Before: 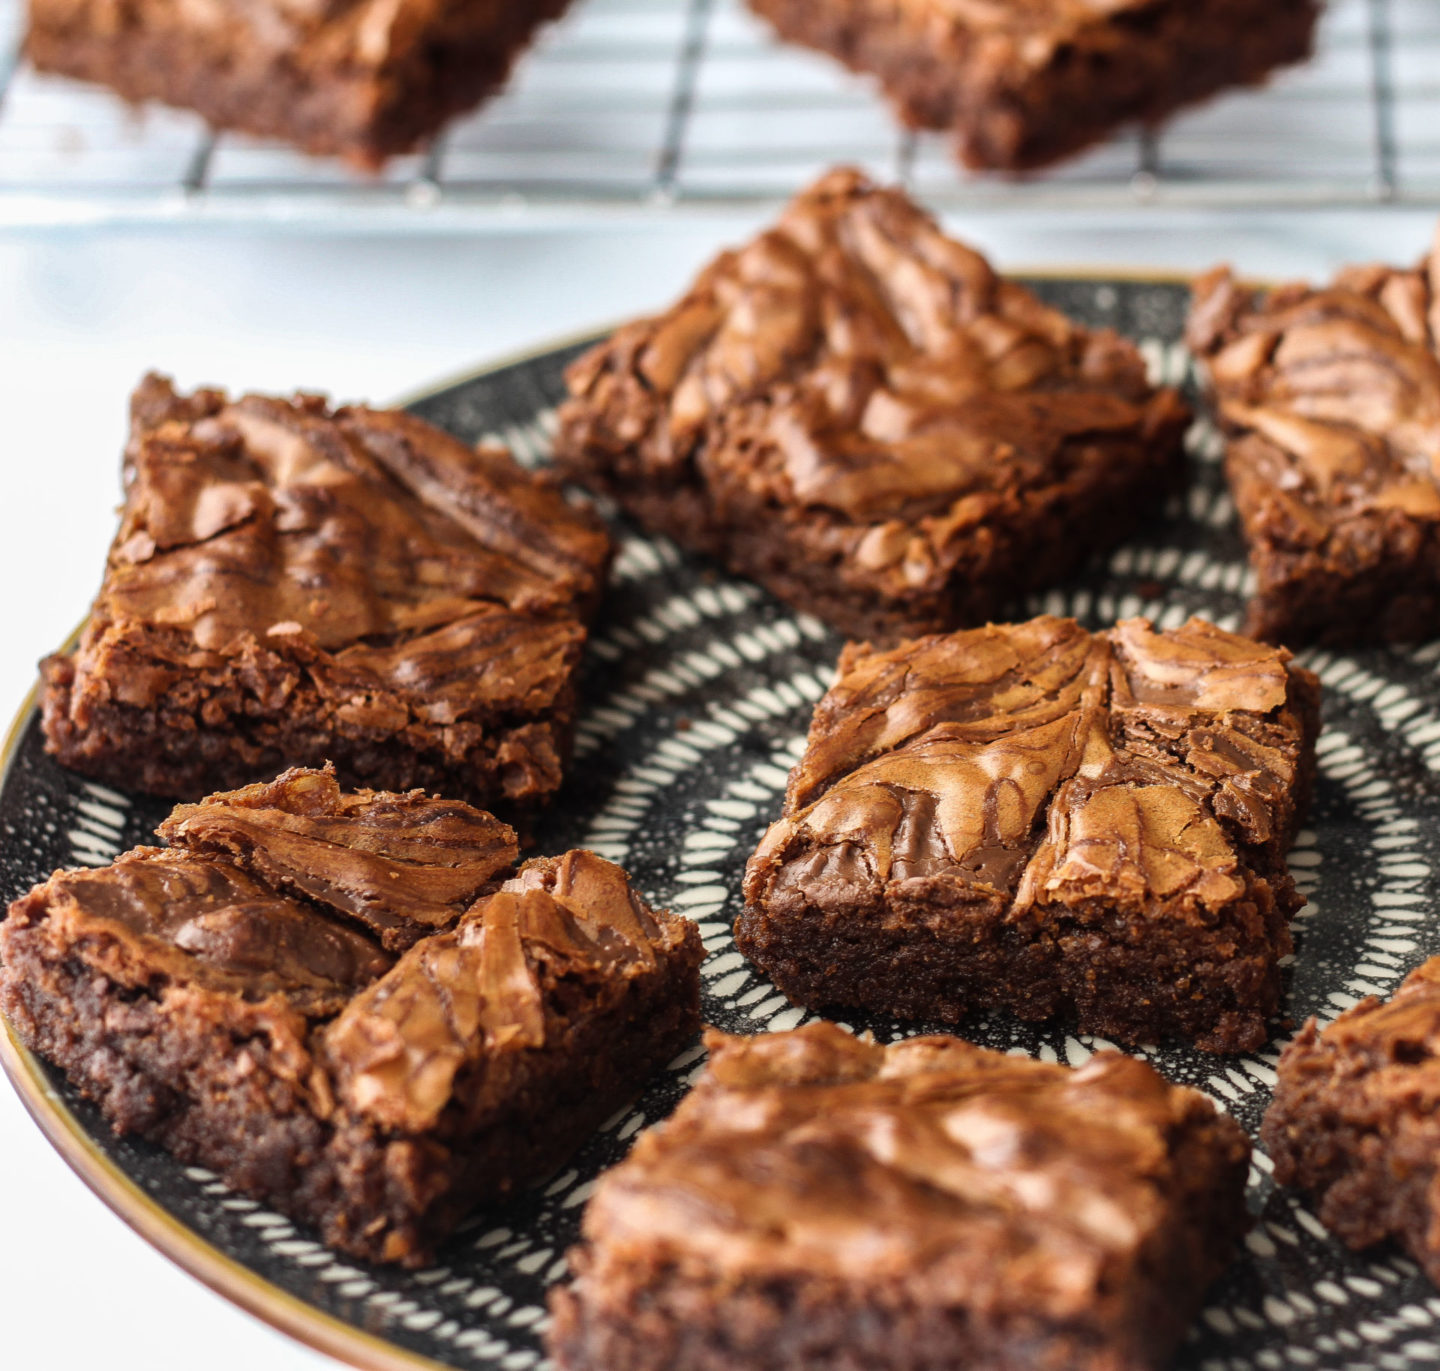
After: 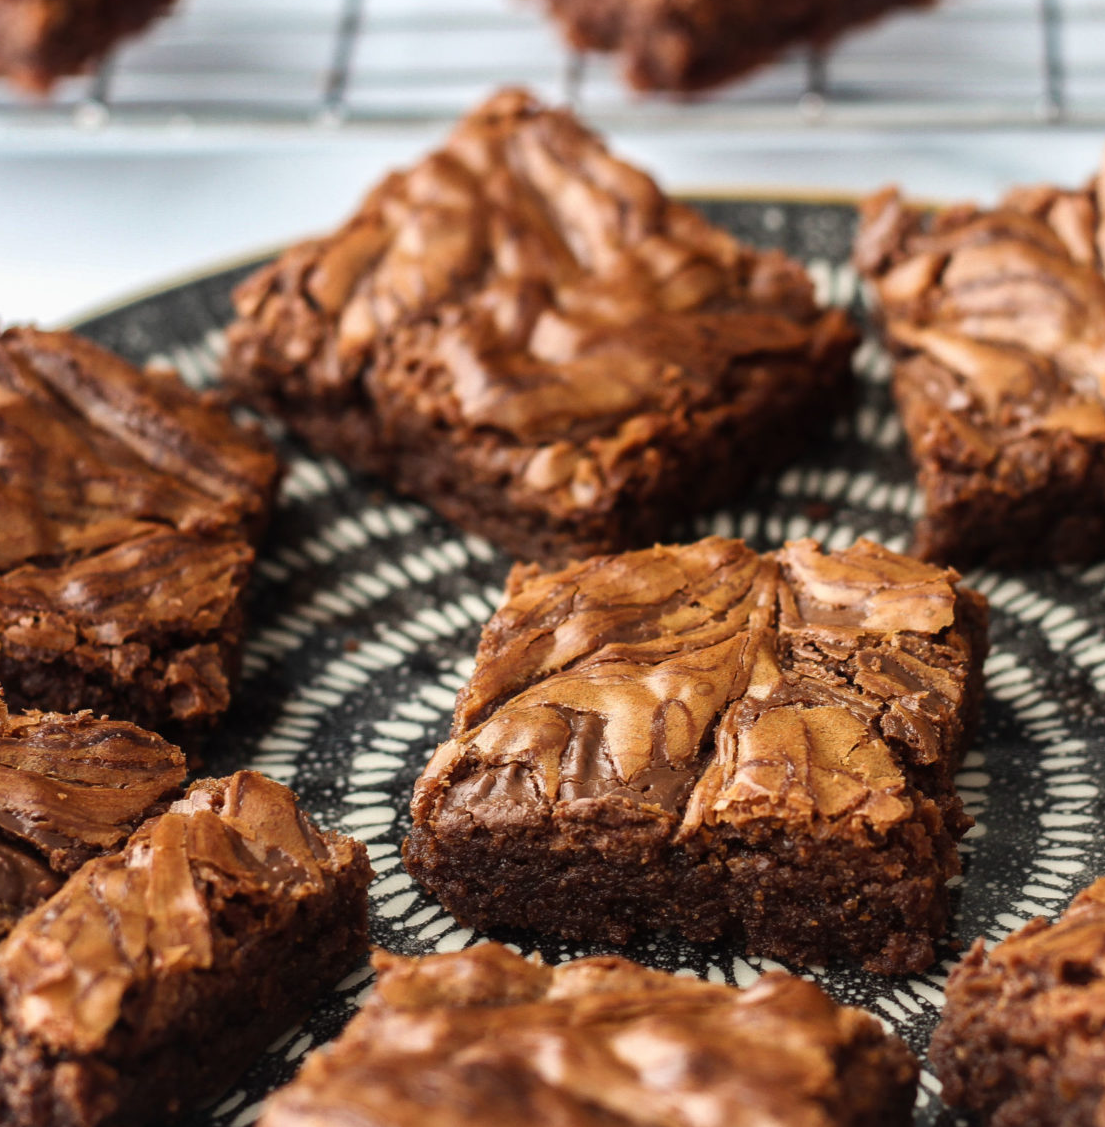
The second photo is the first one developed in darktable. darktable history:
rgb levels: preserve colors max RGB
crop: left 23.095%, top 5.827%, bottom 11.854%
